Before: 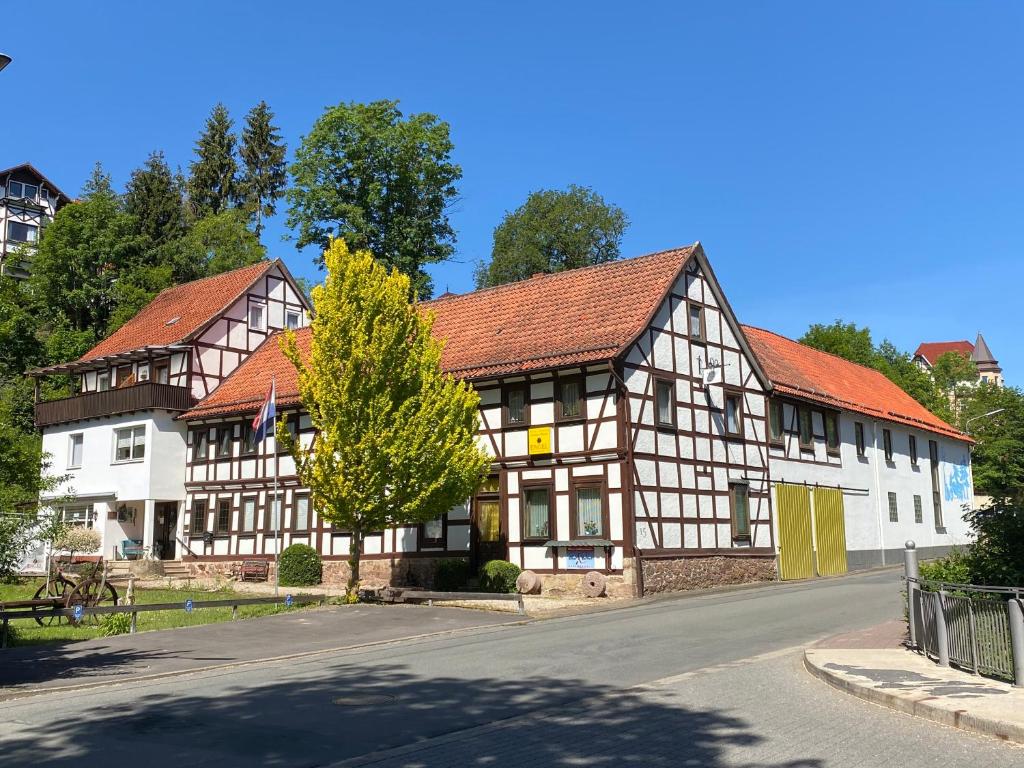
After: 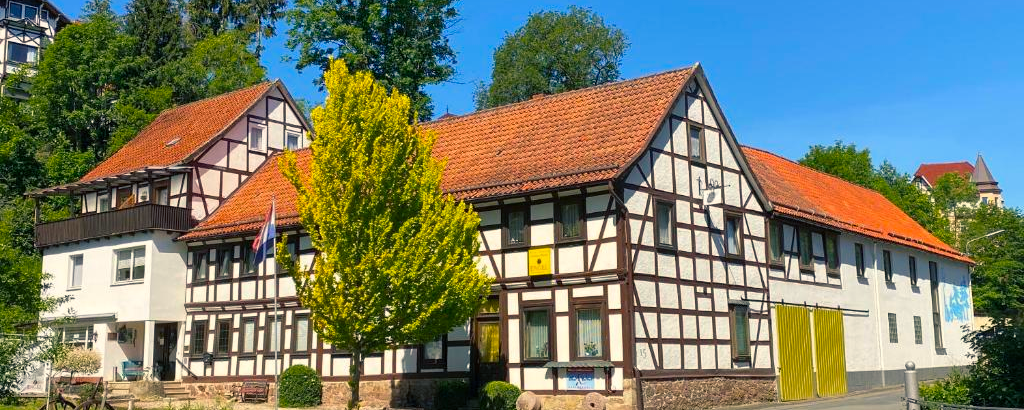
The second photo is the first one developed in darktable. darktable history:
crop and rotate: top 23.369%, bottom 23.119%
color balance rgb: shadows lift › chroma 5.477%, shadows lift › hue 239.66°, highlights gain › chroma 3.085%, highlights gain › hue 76.86°, perceptual saturation grading › global saturation 25.677%, global vibrance 9.389%
